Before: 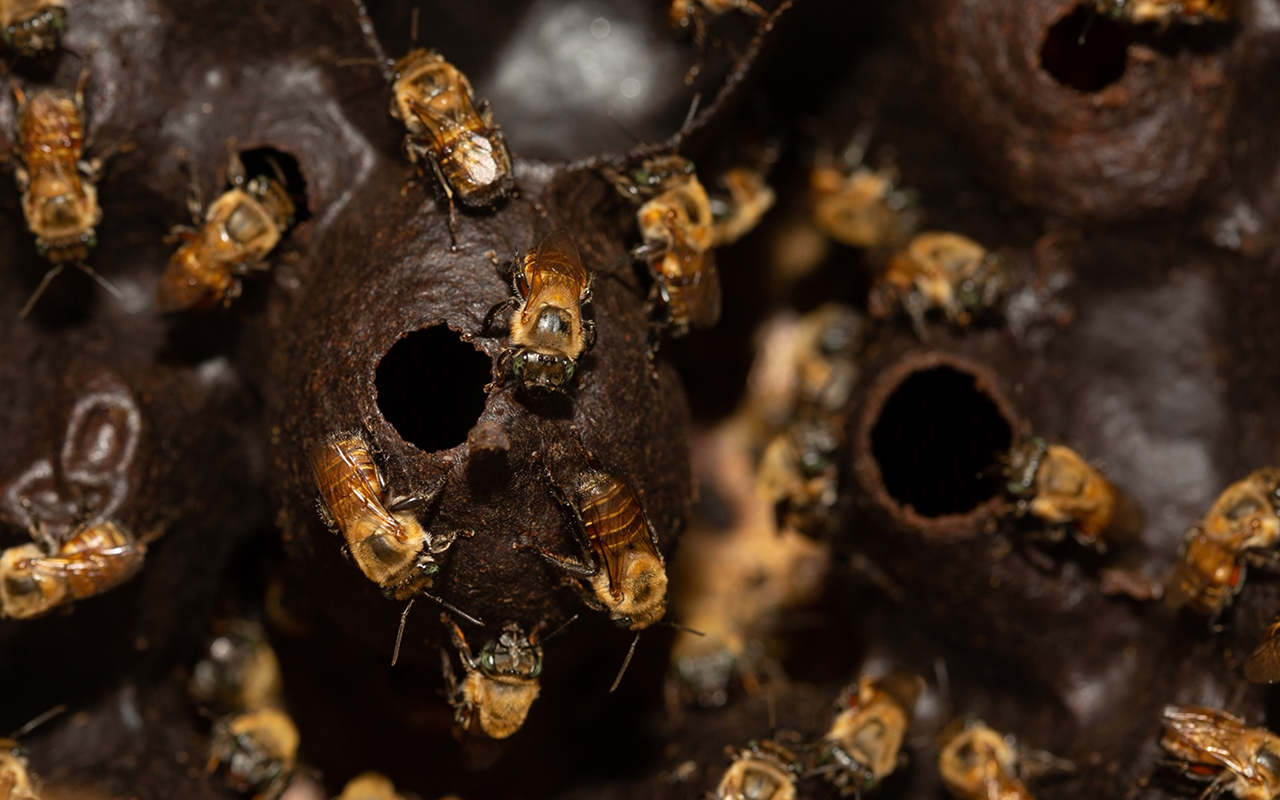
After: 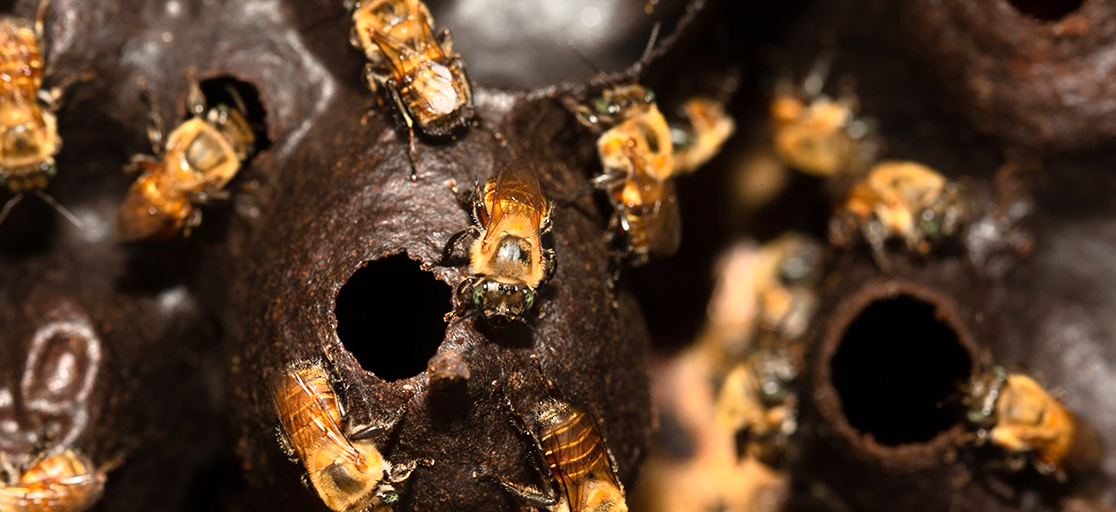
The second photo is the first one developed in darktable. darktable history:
tone equalizer: -7 EV 0.153 EV, -6 EV 0.612 EV, -5 EV 1.15 EV, -4 EV 1.33 EV, -3 EV 1.17 EV, -2 EV 0.6 EV, -1 EV 0.153 EV, edges refinement/feathering 500, mask exposure compensation -1.57 EV, preserve details guided filter
crop: left 3.157%, top 8.972%, right 9.655%, bottom 26.915%
